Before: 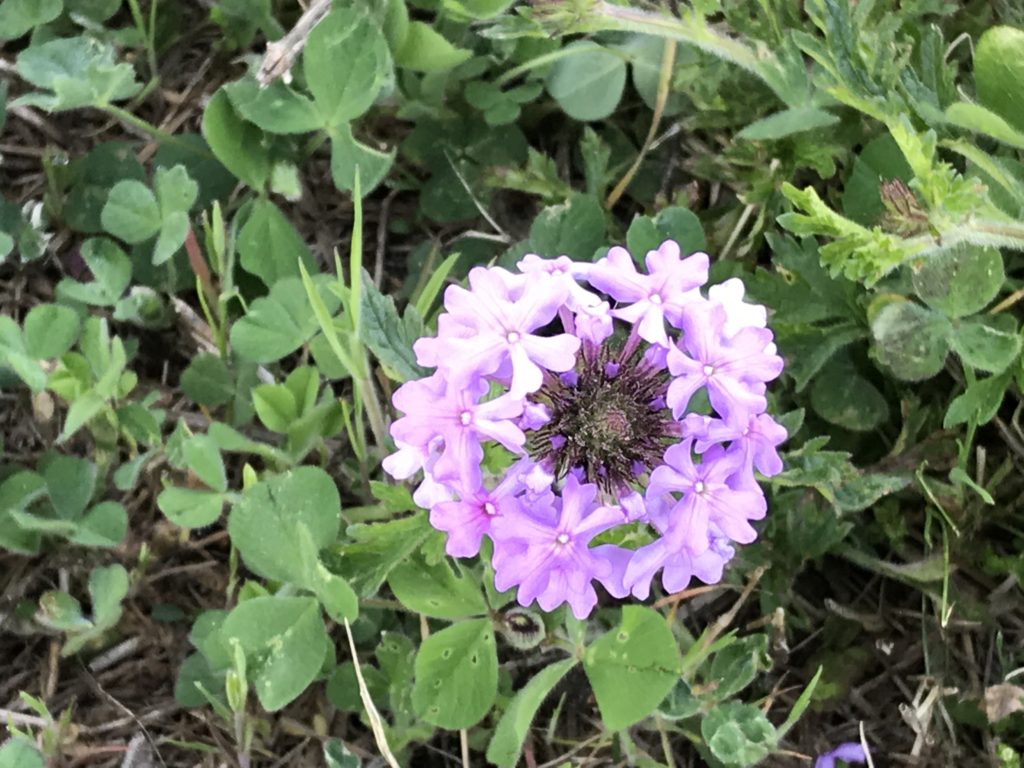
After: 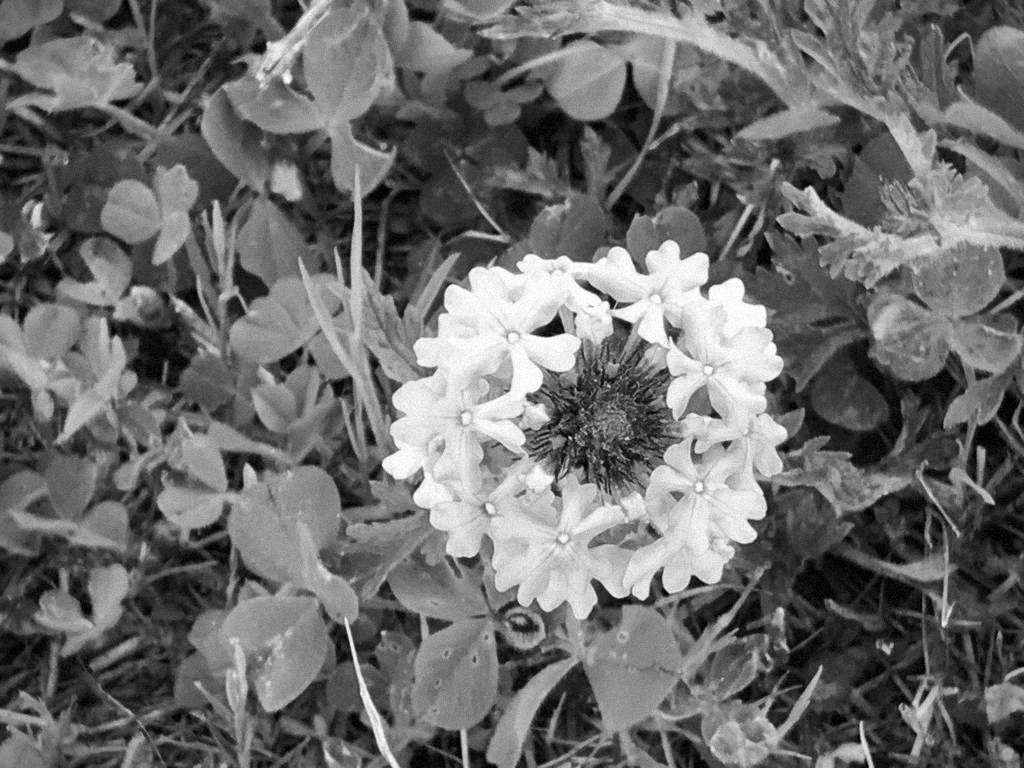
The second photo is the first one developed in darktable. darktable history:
shadows and highlights: white point adjustment 1, soften with gaussian
grain: mid-tones bias 0%
color calibration: output gray [0.267, 0.423, 0.261, 0], illuminant same as pipeline (D50), adaptation none (bypass)
vignetting: dithering 8-bit output, unbound false
